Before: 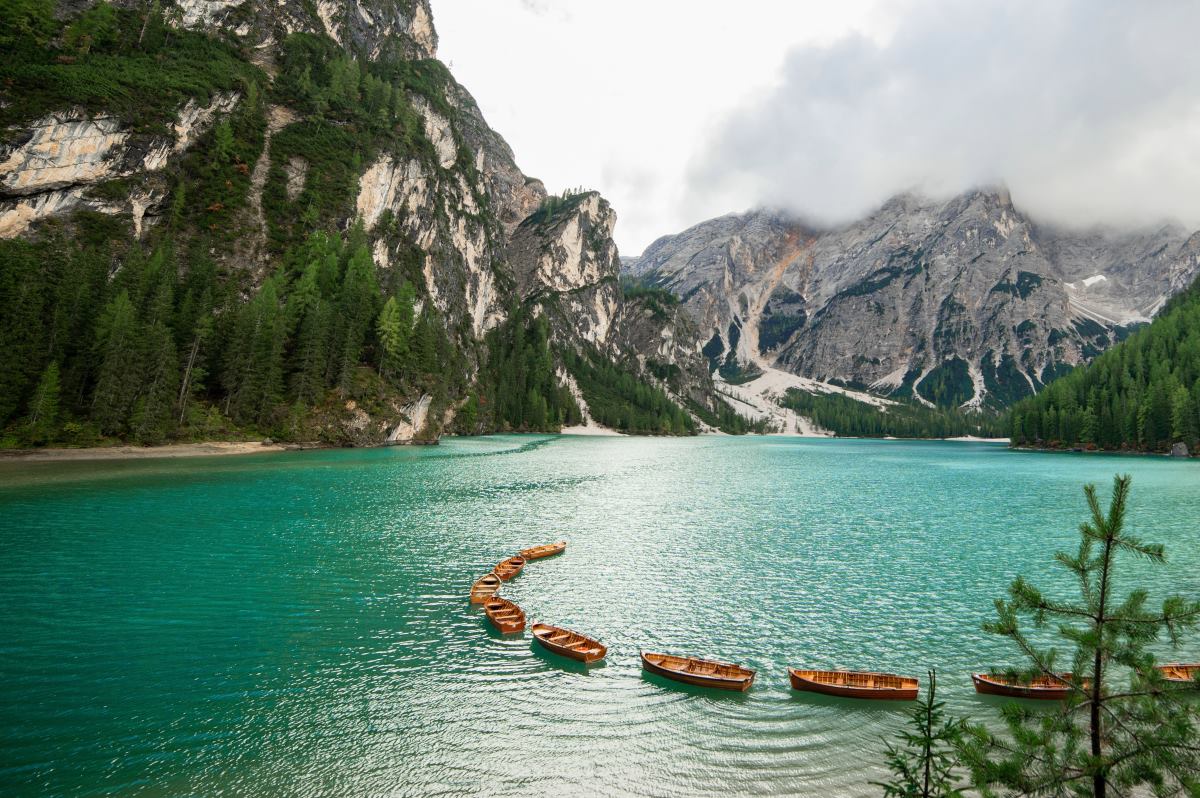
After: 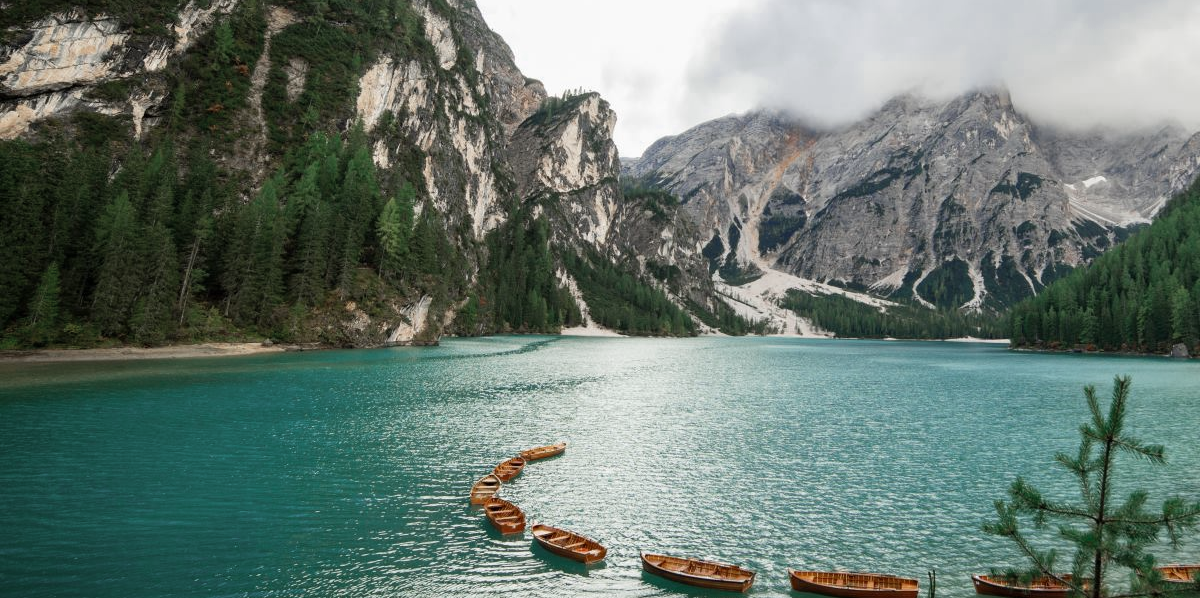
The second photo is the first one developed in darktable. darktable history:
color zones: curves: ch0 [(0, 0.5) (0.125, 0.4) (0.25, 0.5) (0.375, 0.4) (0.5, 0.4) (0.625, 0.35) (0.75, 0.35) (0.875, 0.5)]; ch1 [(0, 0.35) (0.125, 0.45) (0.25, 0.35) (0.375, 0.35) (0.5, 0.35) (0.625, 0.35) (0.75, 0.45) (0.875, 0.35)]; ch2 [(0, 0.6) (0.125, 0.5) (0.25, 0.5) (0.375, 0.6) (0.5, 0.6) (0.625, 0.5) (0.75, 0.5) (0.875, 0.5)]
crop and rotate: top 12.5%, bottom 12.5%
